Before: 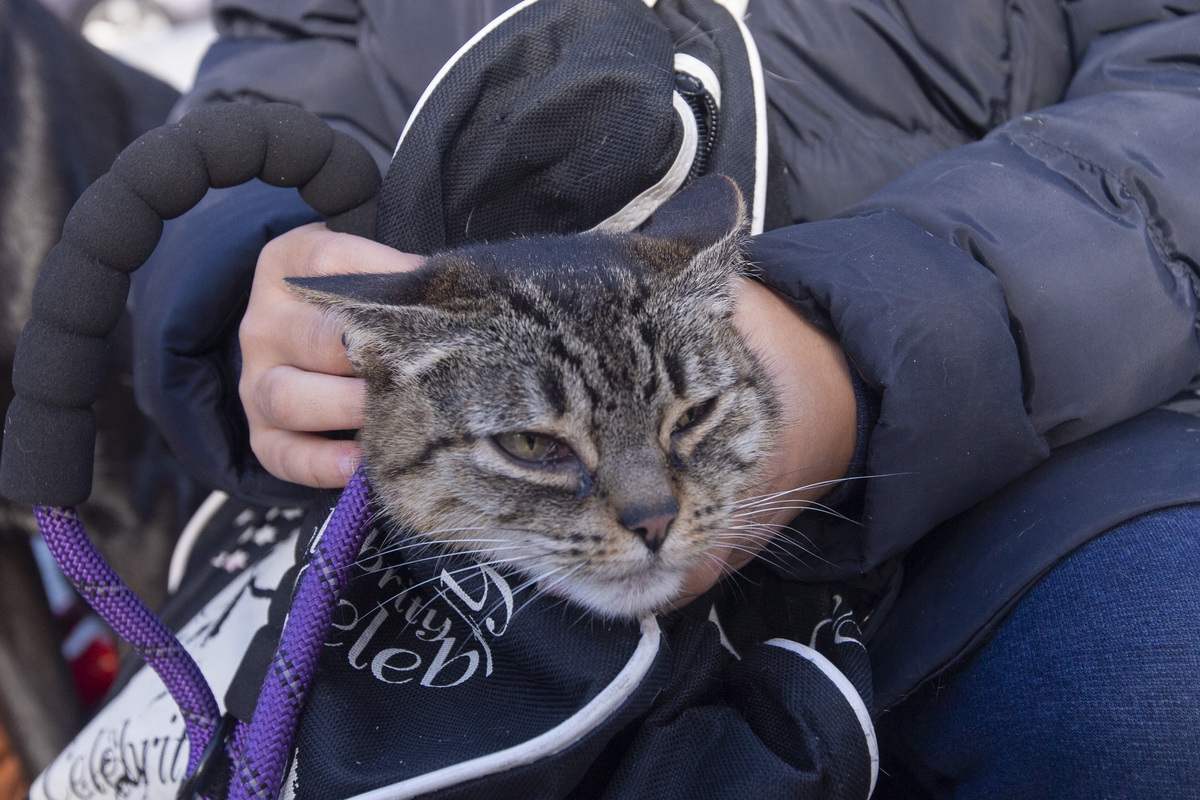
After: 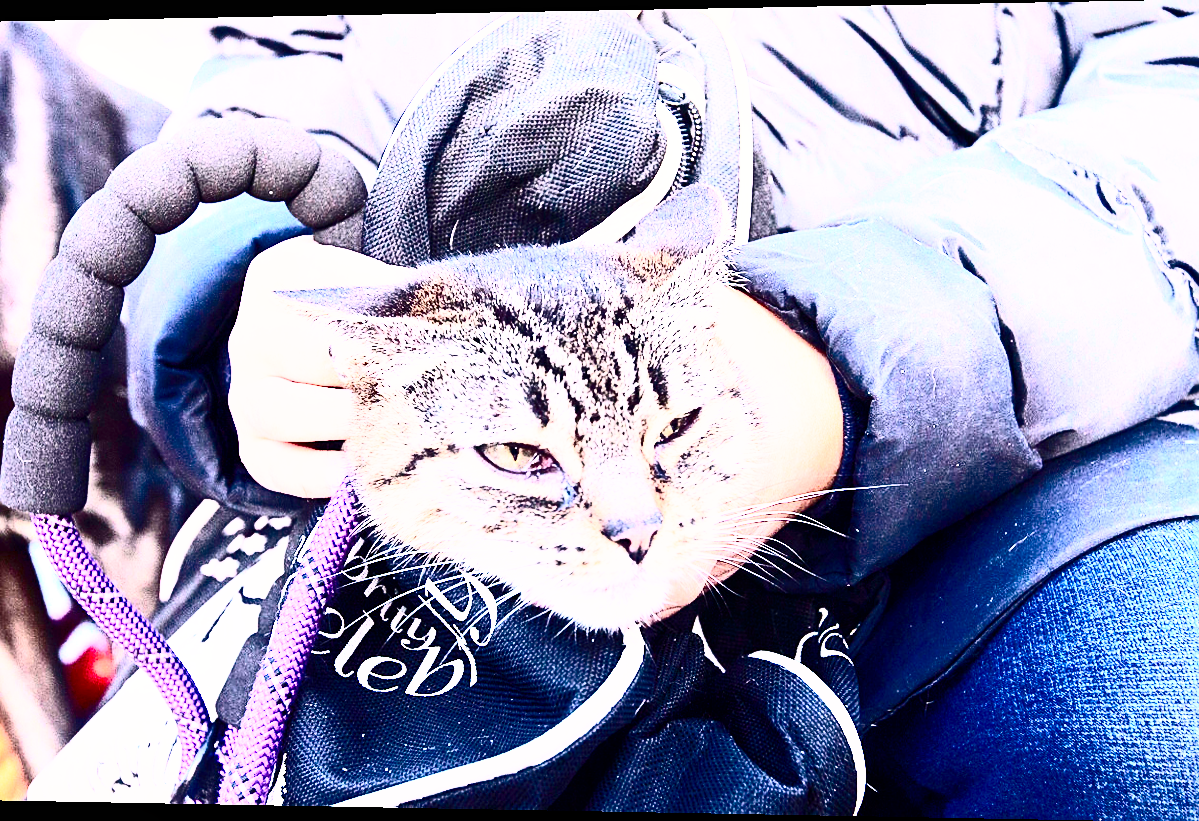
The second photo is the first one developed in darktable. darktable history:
sharpen: on, module defaults
base curve: curves: ch0 [(0, 0) (0.012, 0.01) (0.073, 0.168) (0.31, 0.711) (0.645, 0.957) (1, 1)], preserve colors none
contrast brightness saturation: contrast 0.93, brightness 0.2
rotate and perspective: lens shift (horizontal) -0.055, automatic cropping off
local contrast: mode bilateral grid, contrast 20, coarseness 50, detail 120%, midtone range 0.2
color correction: highlights a* 3.22, highlights b* 1.93, saturation 1.19
exposure: black level correction 0, exposure 1.4 EV, compensate highlight preservation false
white balance: emerald 1
